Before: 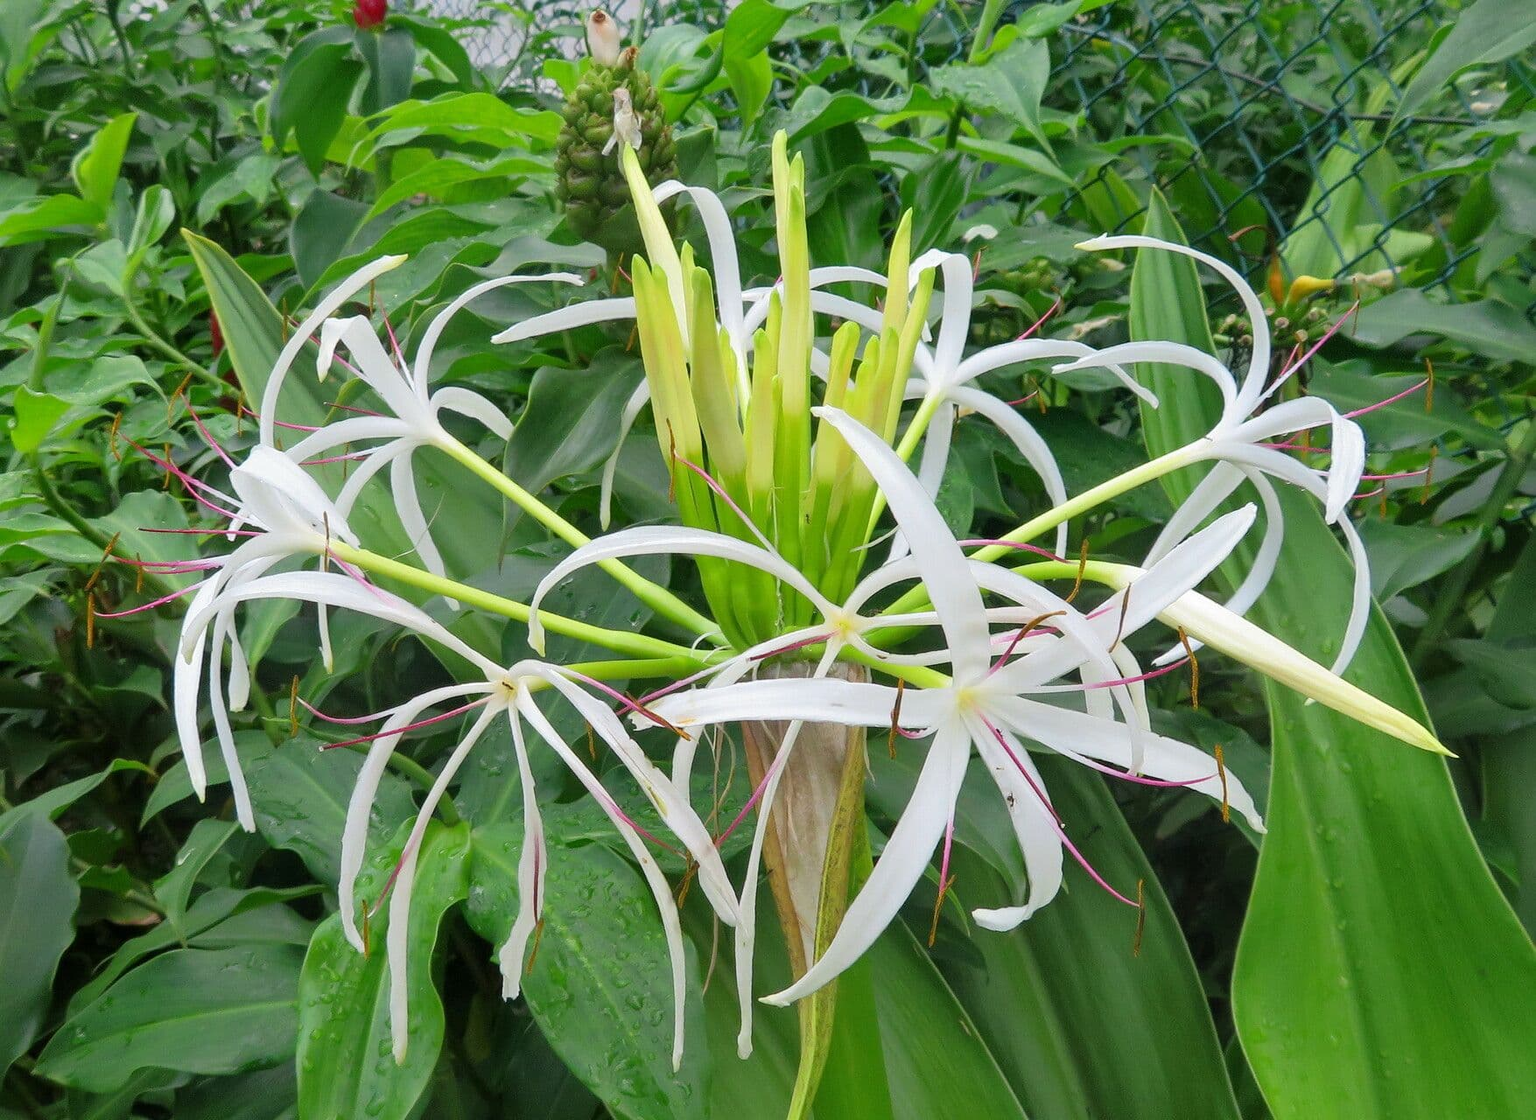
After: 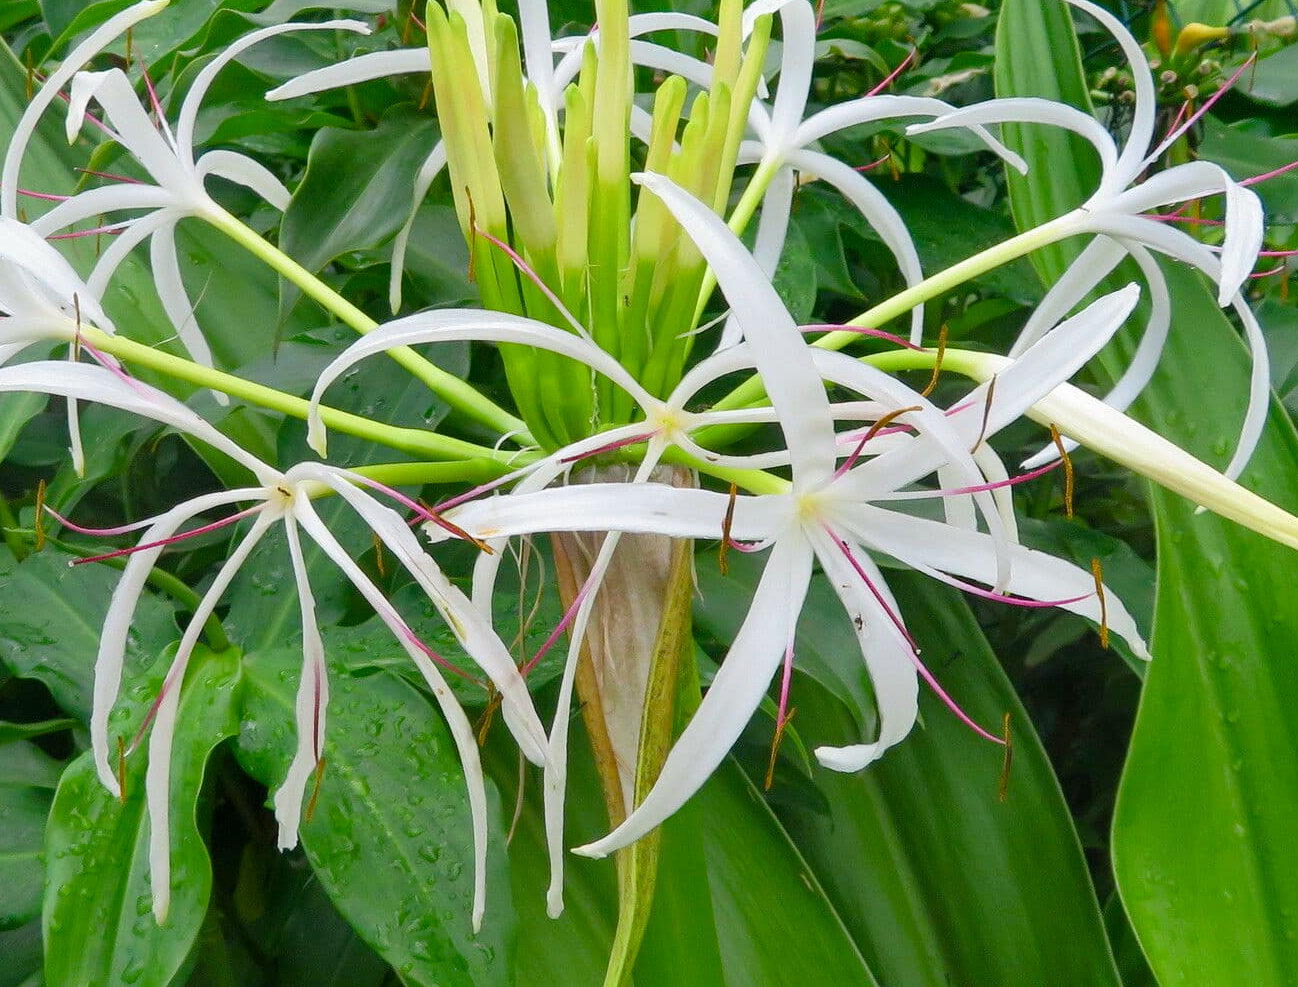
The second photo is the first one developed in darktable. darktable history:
color balance rgb: perceptual saturation grading › global saturation 20%, perceptual saturation grading › highlights -25%, perceptual saturation grading › shadows 25%
crop: left 16.871%, top 22.857%, right 9.116%
